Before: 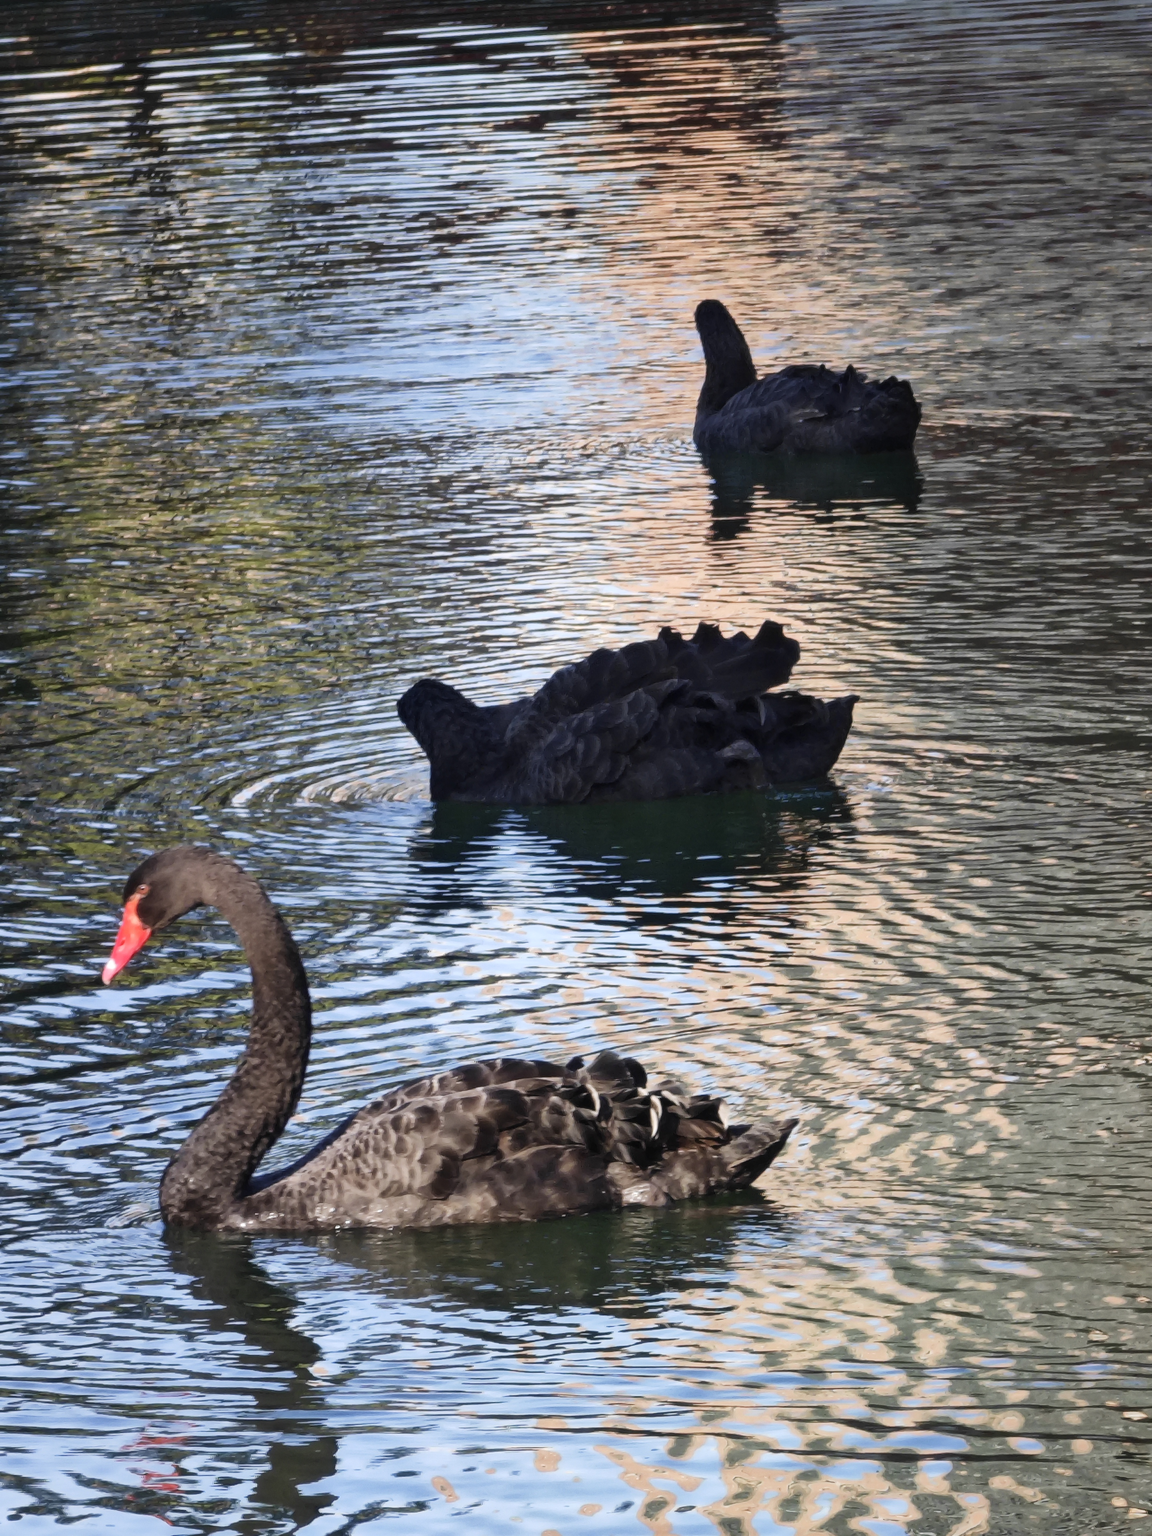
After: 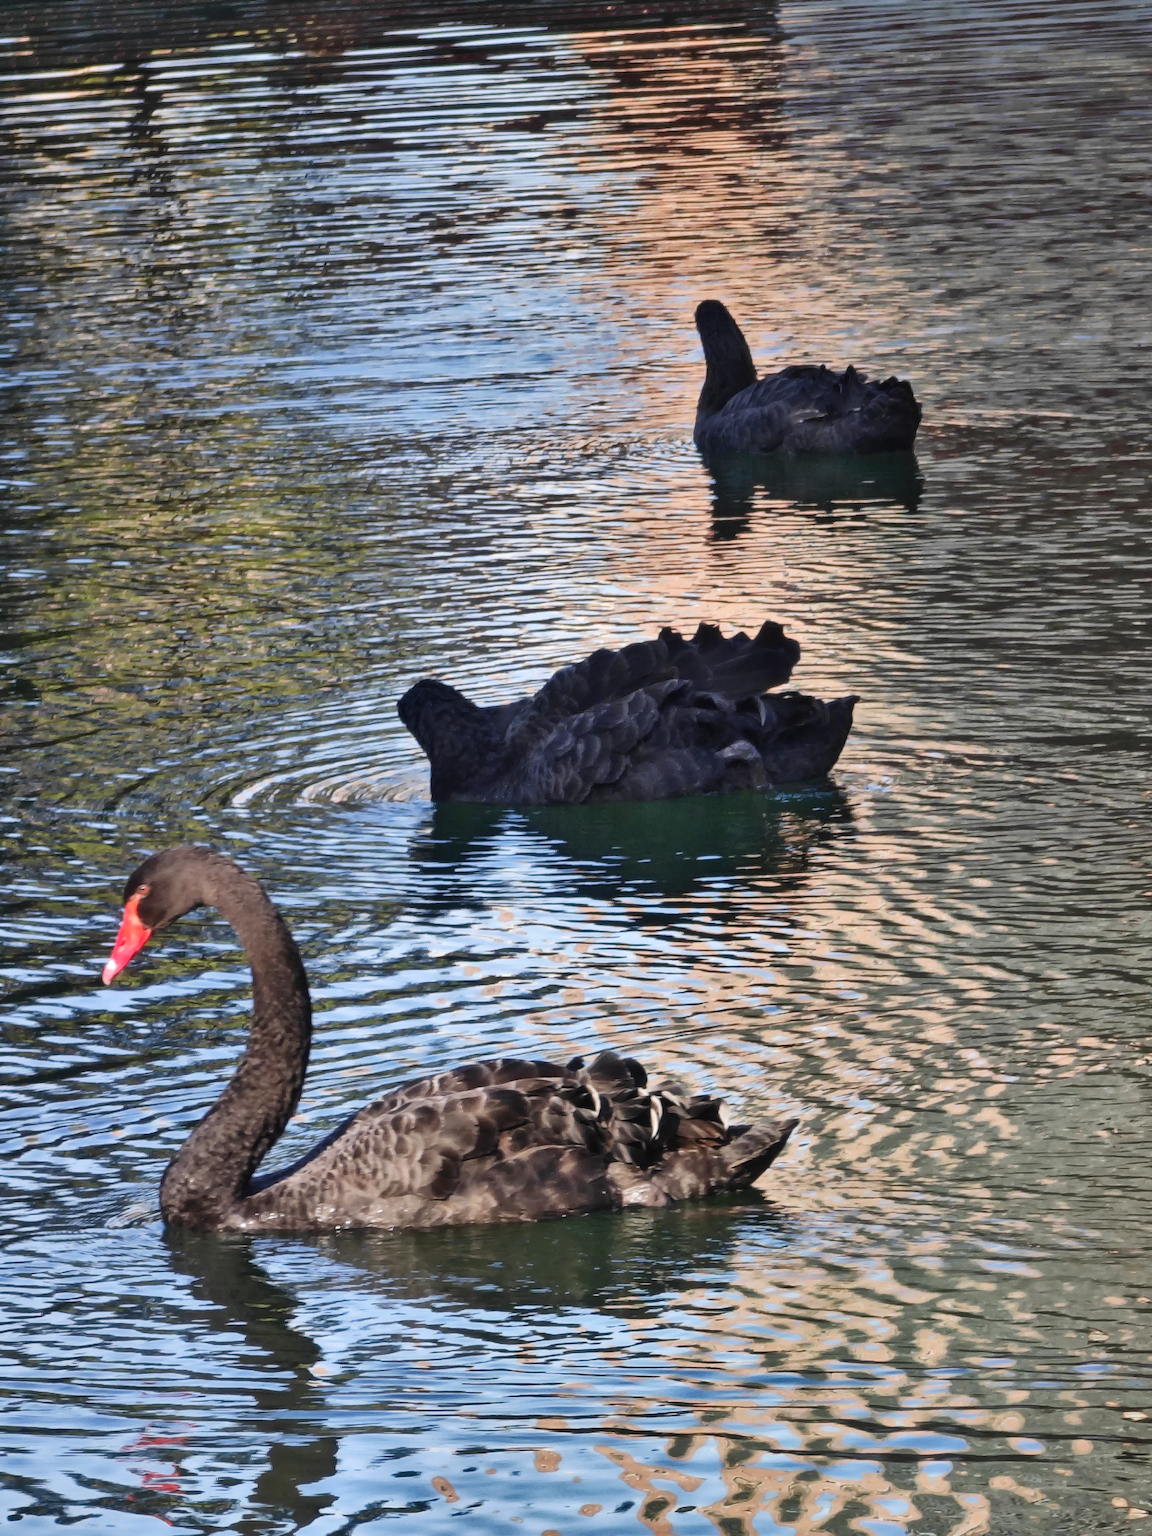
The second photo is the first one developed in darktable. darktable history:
shadows and highlights: white point adjustment 0.088, highlights -70.03, soften with gaussian
